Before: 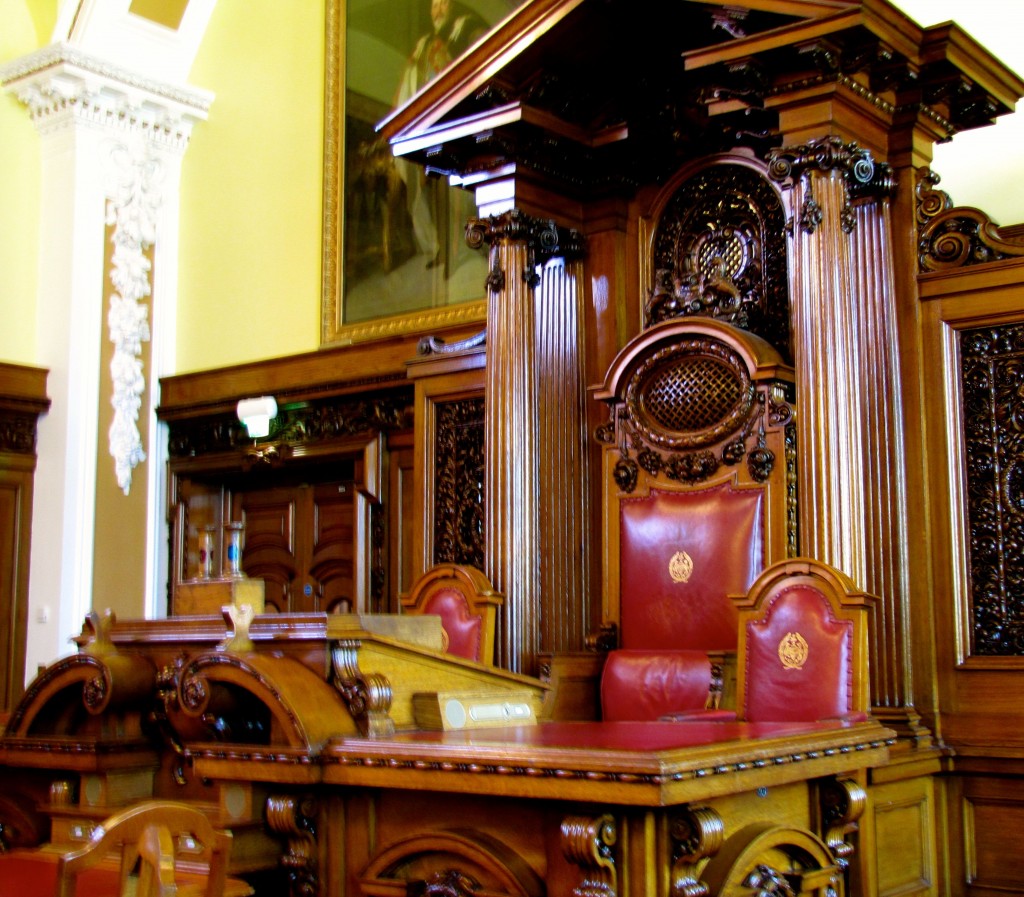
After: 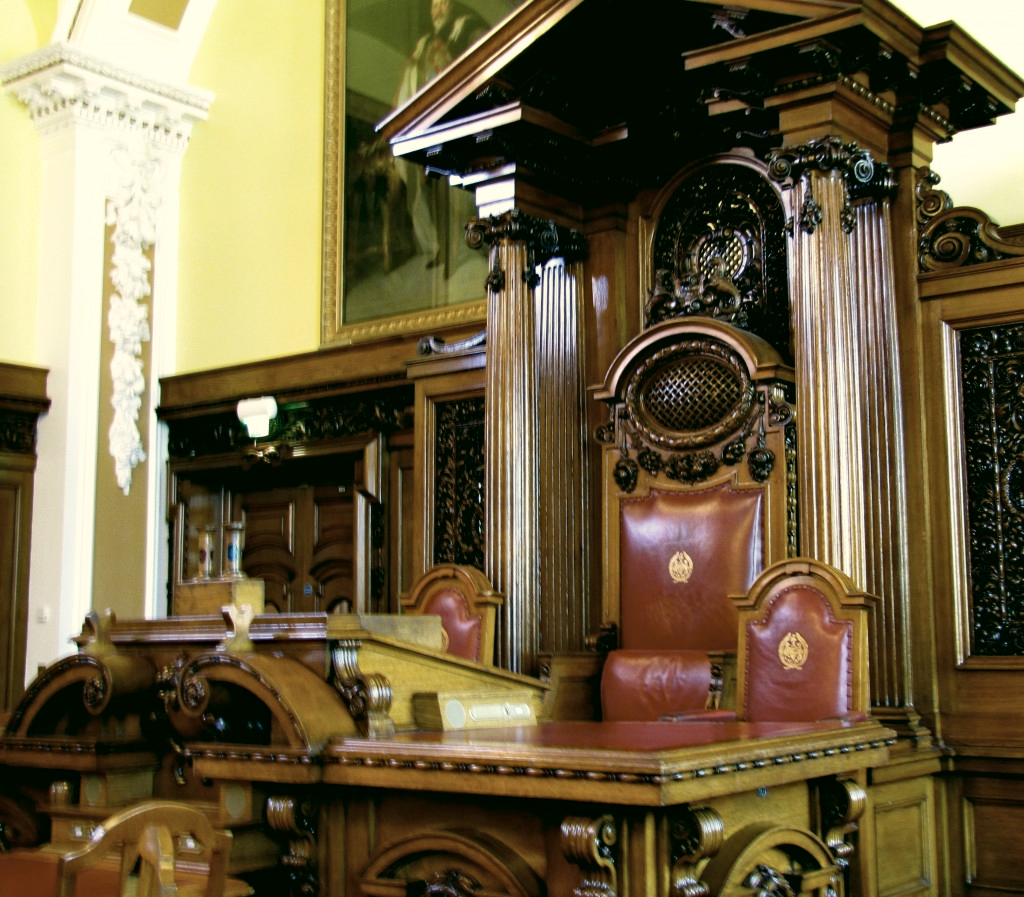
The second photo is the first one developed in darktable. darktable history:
haze removal: on, module defaults
color correction: highlights a* -0.482, highlights b* 9.48, shadows a* -9.48, shadows b* 0.803
contrast brightness saturation: contrast 0.1, saturation -0.36
exposure: compensate highlight preservation false
